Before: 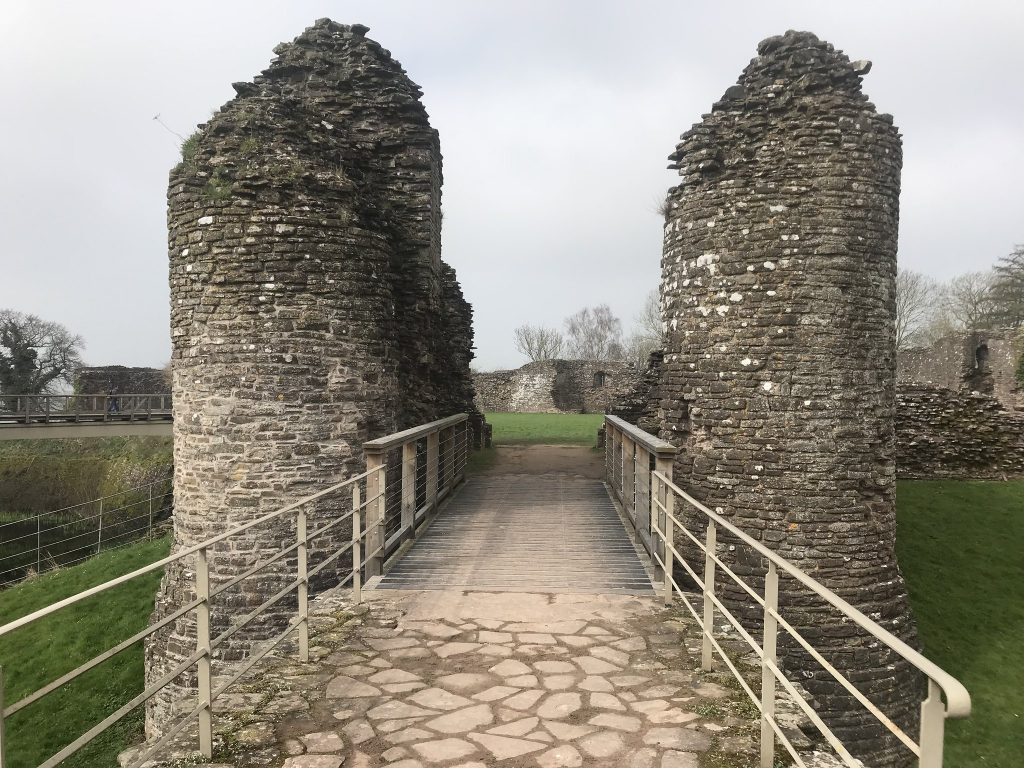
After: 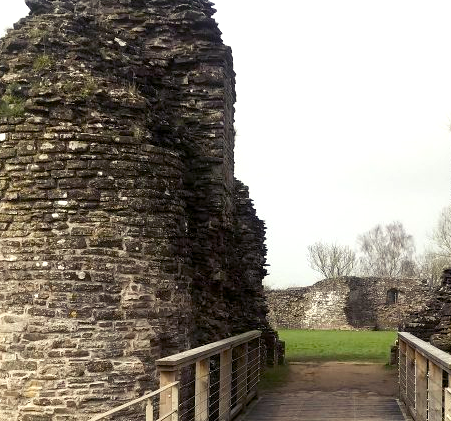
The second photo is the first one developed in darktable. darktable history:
color balance rgb: shadows lift › luminance -21.66%, shadows lift › chroma 6.57%, shadows lift › hue 270°, power › chroma 0.68%, power › hue 60°, highlights gain › luminance 6.08%, highlights gain › chroma 1.33%, highlights gain › hue 90°, global offset › luminance -0.87%, perceptual saturation grading › global saturation 26.86%, perceptual saturation grading › highlights -28.39%, perceptual saturation grading › mid-tones 15.22%, perceptual saturation grading › shadows 33.98%, perceptual brilliance grading › highlights 10%, perceptual brilliance grading › mid-tones 5%
crop: left 20.248%, top 10.86%, right 35.675%, bottom 34.321%
